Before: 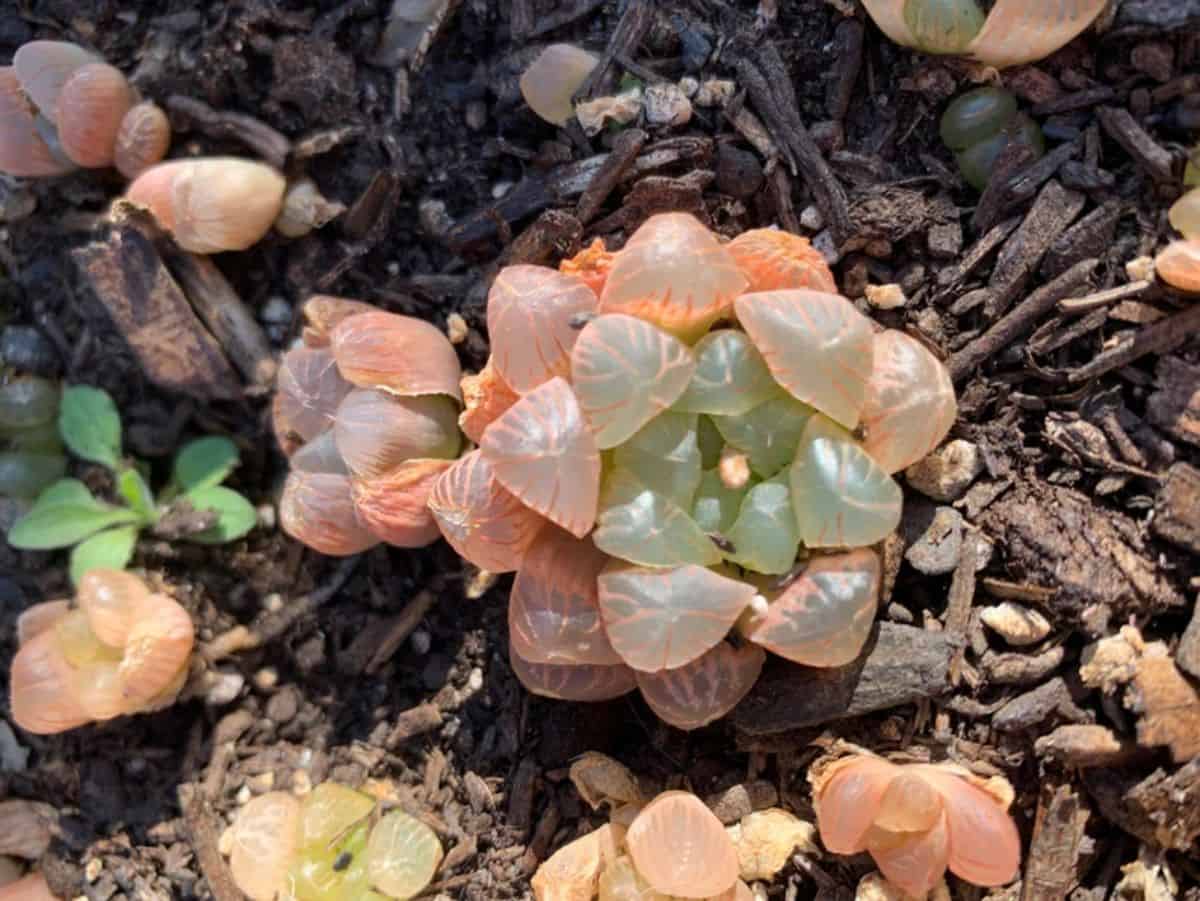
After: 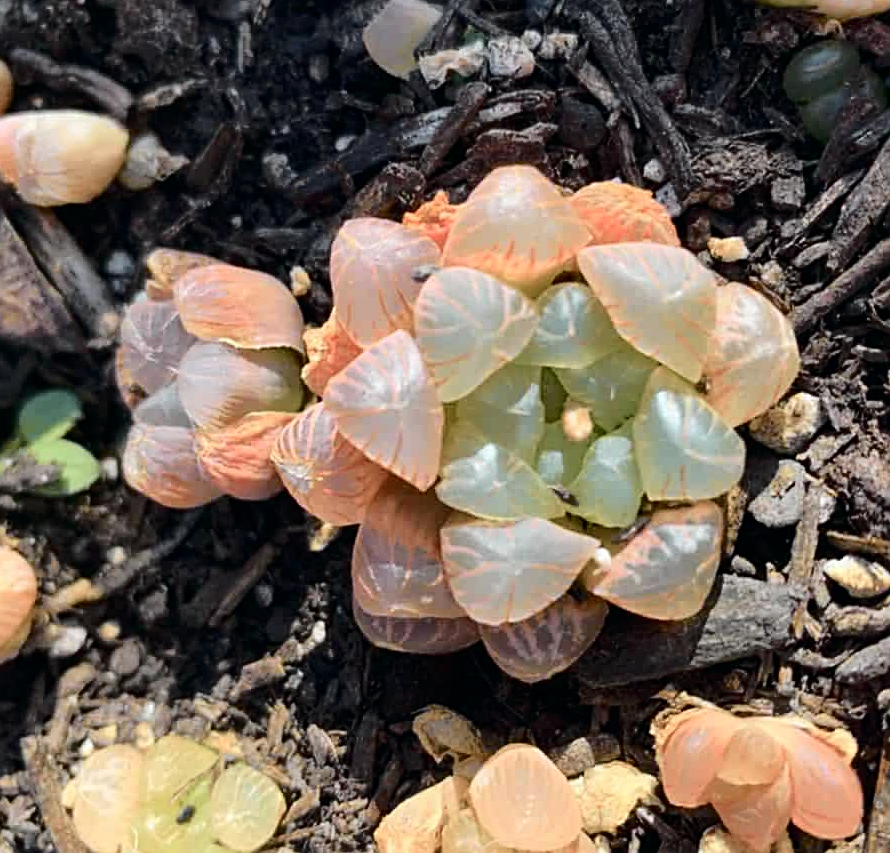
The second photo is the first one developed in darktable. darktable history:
tone curve: curves: ch0 [(0, 0) (0.081, 0.044) (0.185, 0.13) (0.283, 0.238) (0.416, 0.449) (0.495, 0.524) (0.686, 0.743) (0.826, 0.865) (0.978, 0.988)]; ch1 [(0, 0) (0.147, 0.166) (0.321, 0.362) (0.371, 0.402) (0.423, 0.442) (0.479, 0.472) (0.505, 0.497) (0.521, 0.506) (0.551, 0.537) (0.586, 0.574) (0.625, 0.618) (0.68, 0.681) (1, 1)]; ch2 [(0, 0) (0.346, 0.362) (0.404, 0.427) (0.502, 0.495) (0.531, 0.513) (0.547, 0.533) (0.582, 0.596) (0.629, 0.631) (0.717, 0.678) (1, 1)], color space Lab, independent channels, preserve colors none
crop and rotate: left 13.15%, top 5.251%, right 12.609%
sharpen: on, module defaults
